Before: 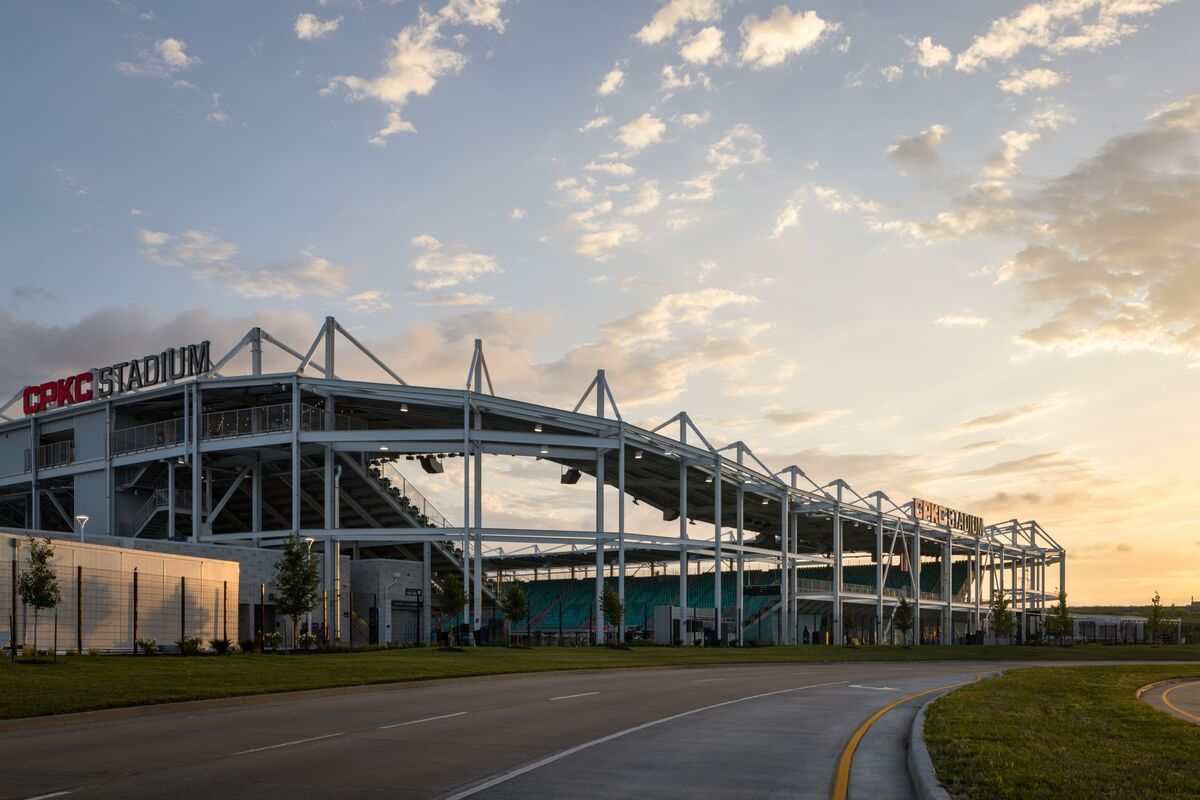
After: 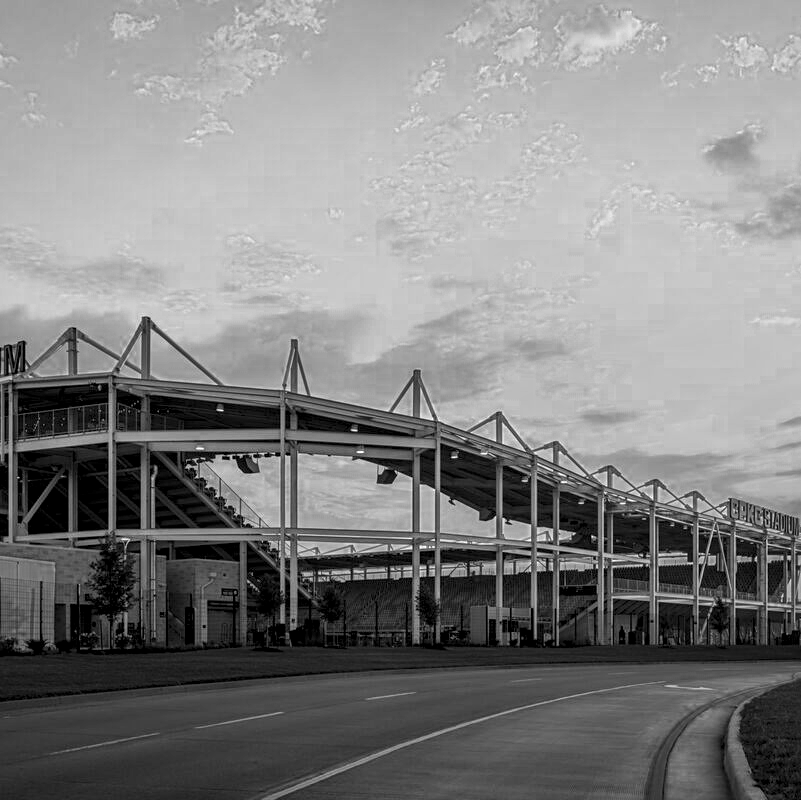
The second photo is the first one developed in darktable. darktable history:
crop and rotate: left 15.377%, right 17.844%
color zones: curves: ch0 [(0.287, 0.048) (0.493, 0.484) (0.737, 0.816)]; ch1 [(0, 0) (0.143, 0) (0.286, 0) (0.429, 0) (0.571, 0) (0.714, 0) (0.857, 0)]
sharpen: amount 0.217
local contrast: detail 144%
